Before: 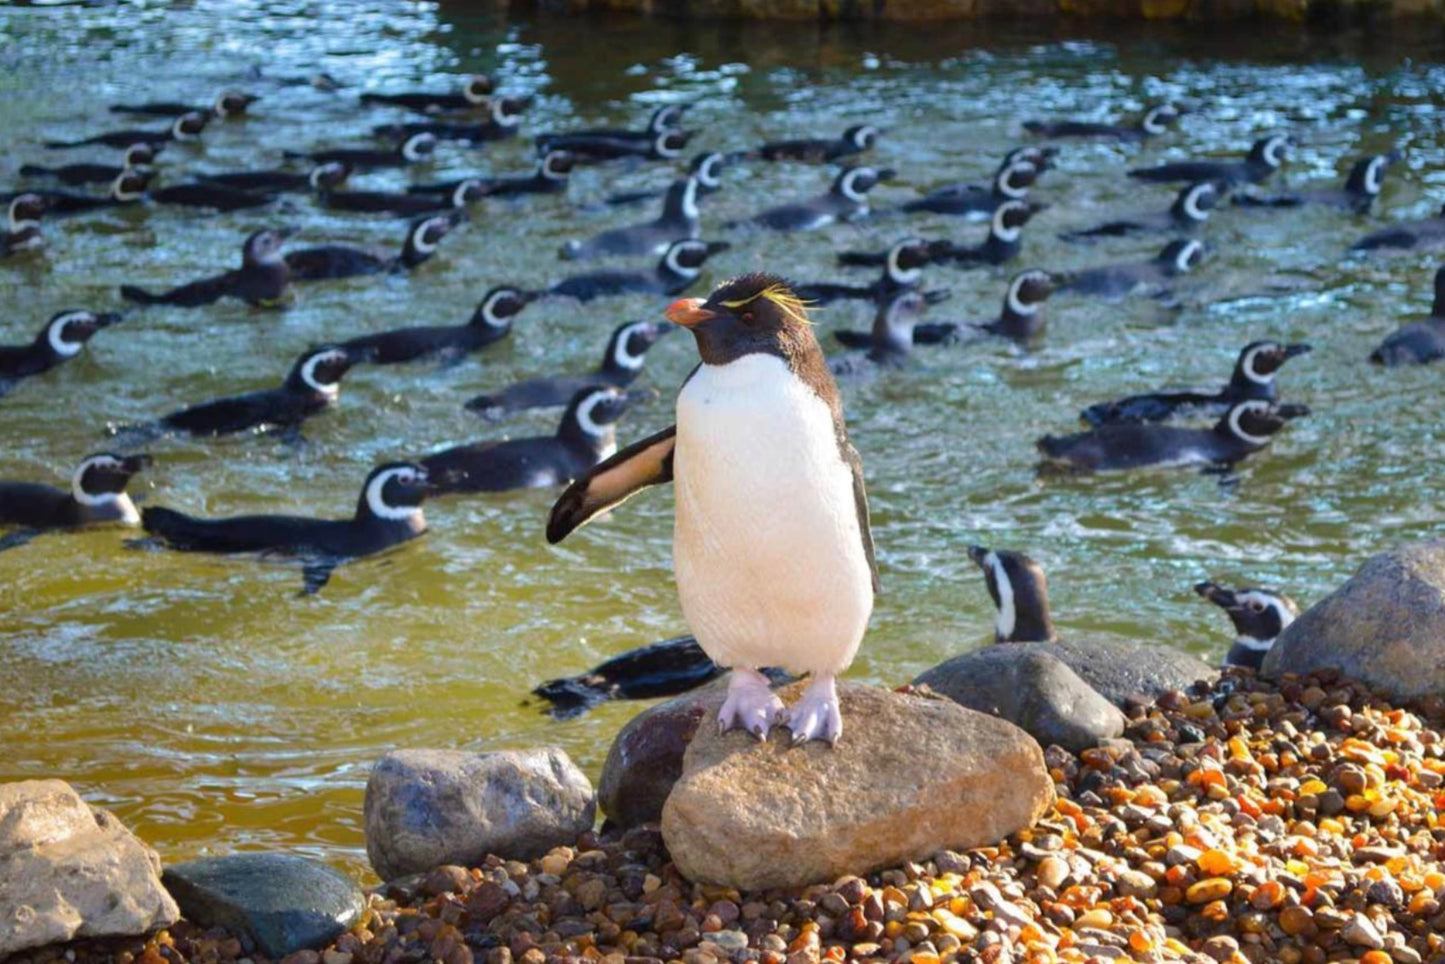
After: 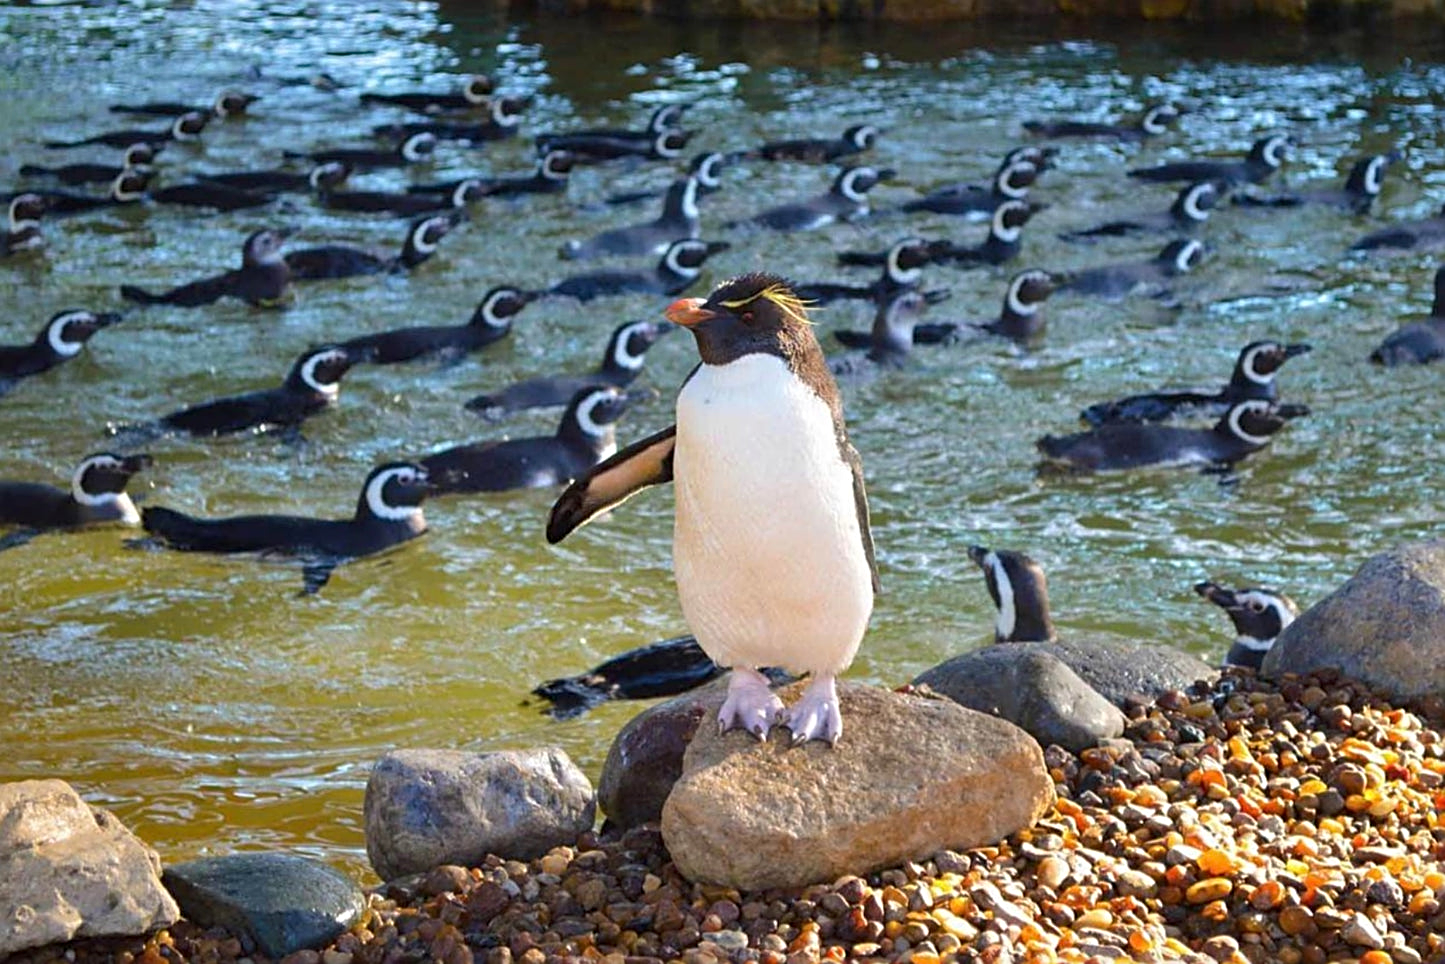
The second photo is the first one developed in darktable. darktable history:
sharpen: radius 2.535, amount 0.62
